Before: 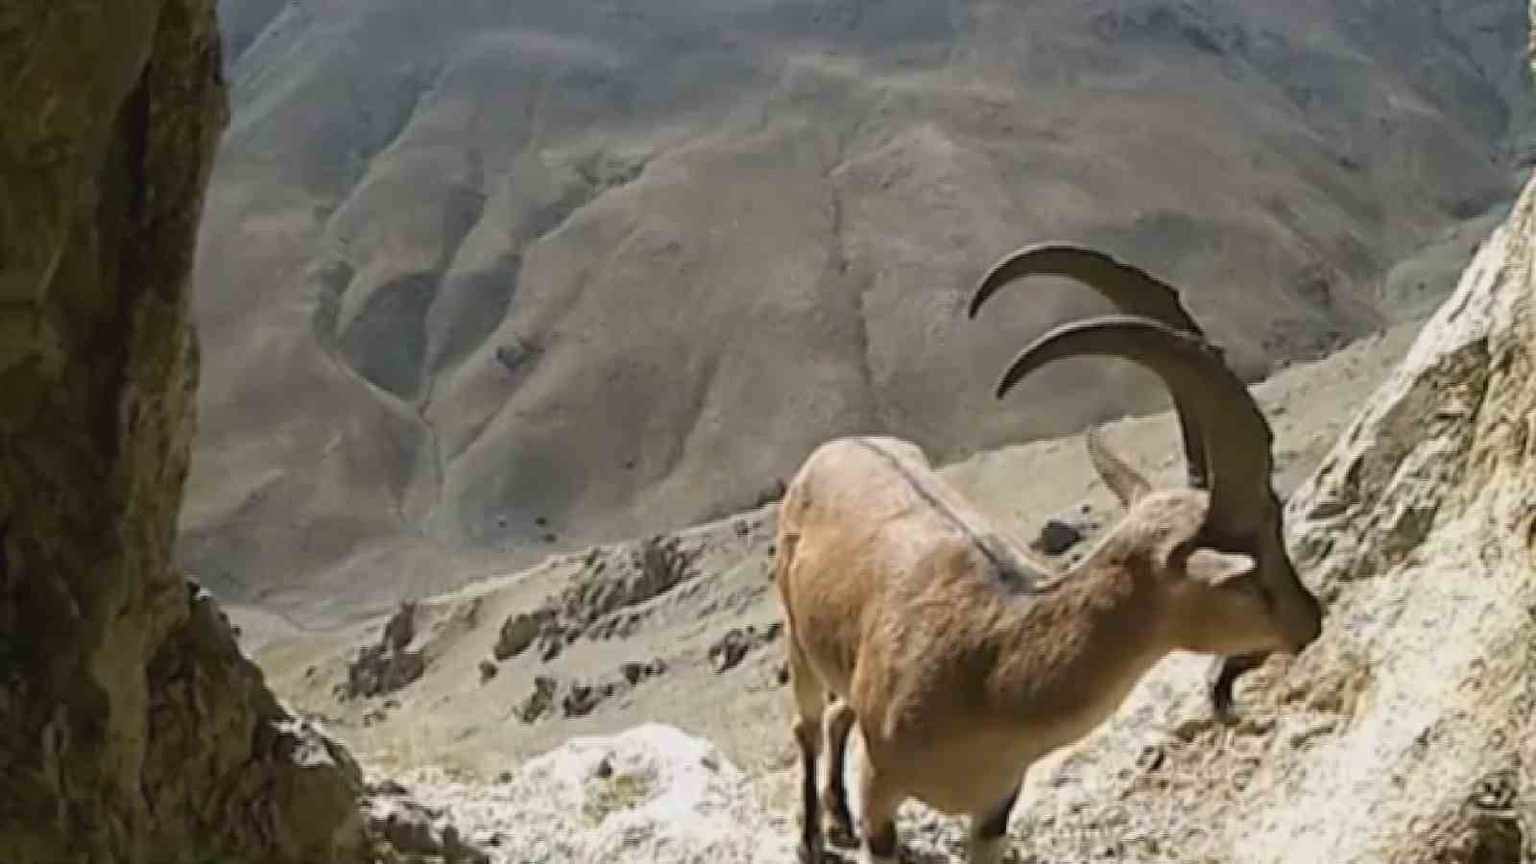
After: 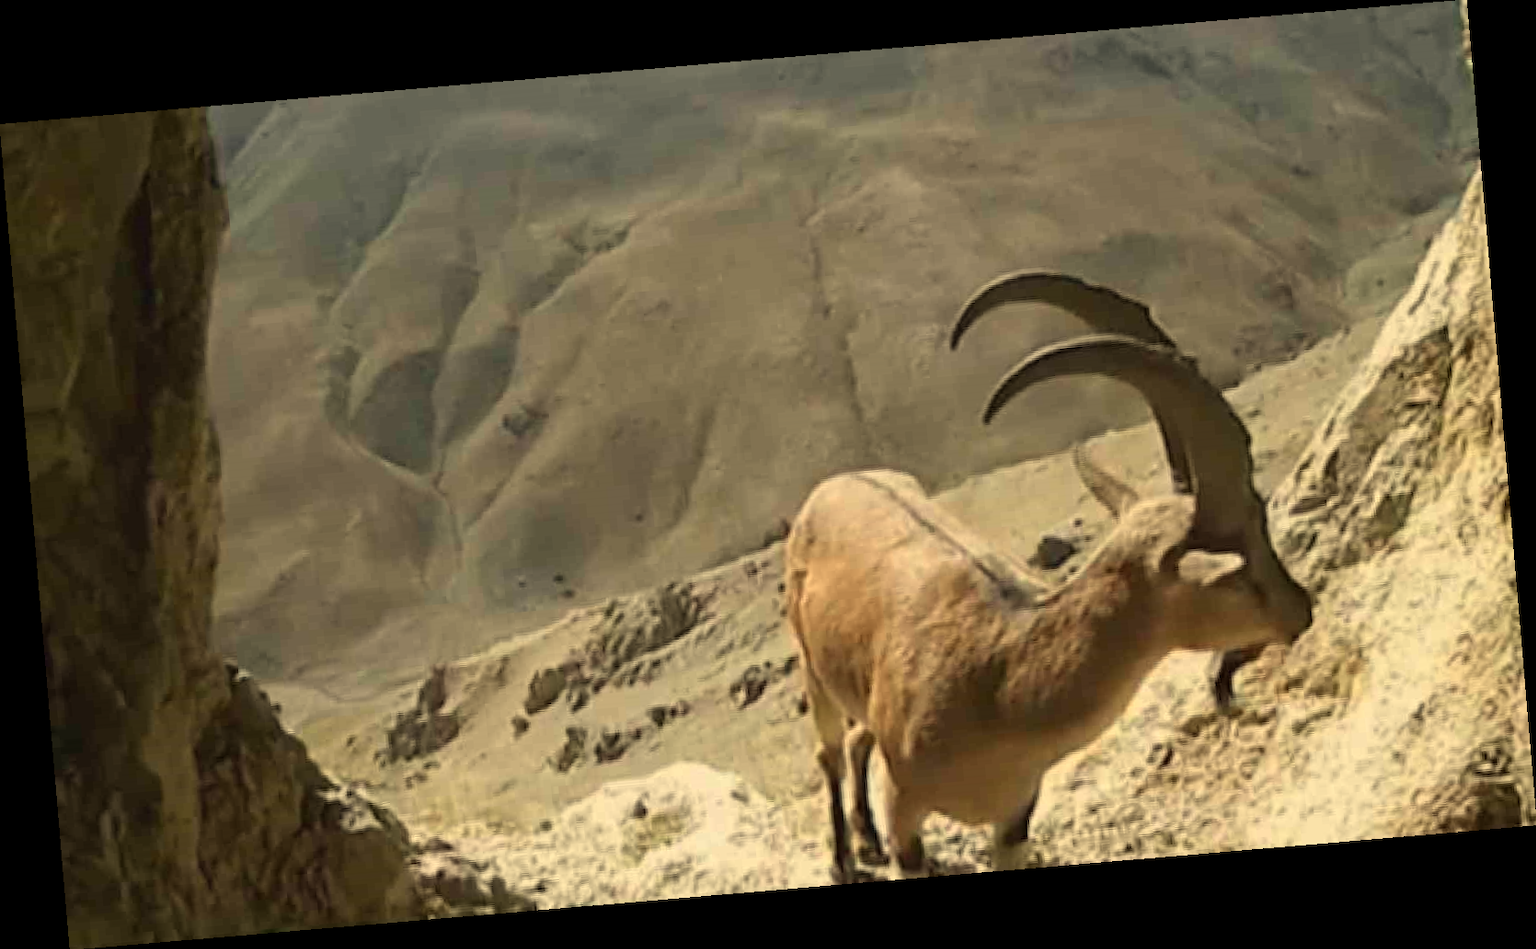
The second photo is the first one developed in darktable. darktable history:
white balance: red 1.08, blue 0.791
rotate and perspective: rotation -4.86°, automatic cropping off
